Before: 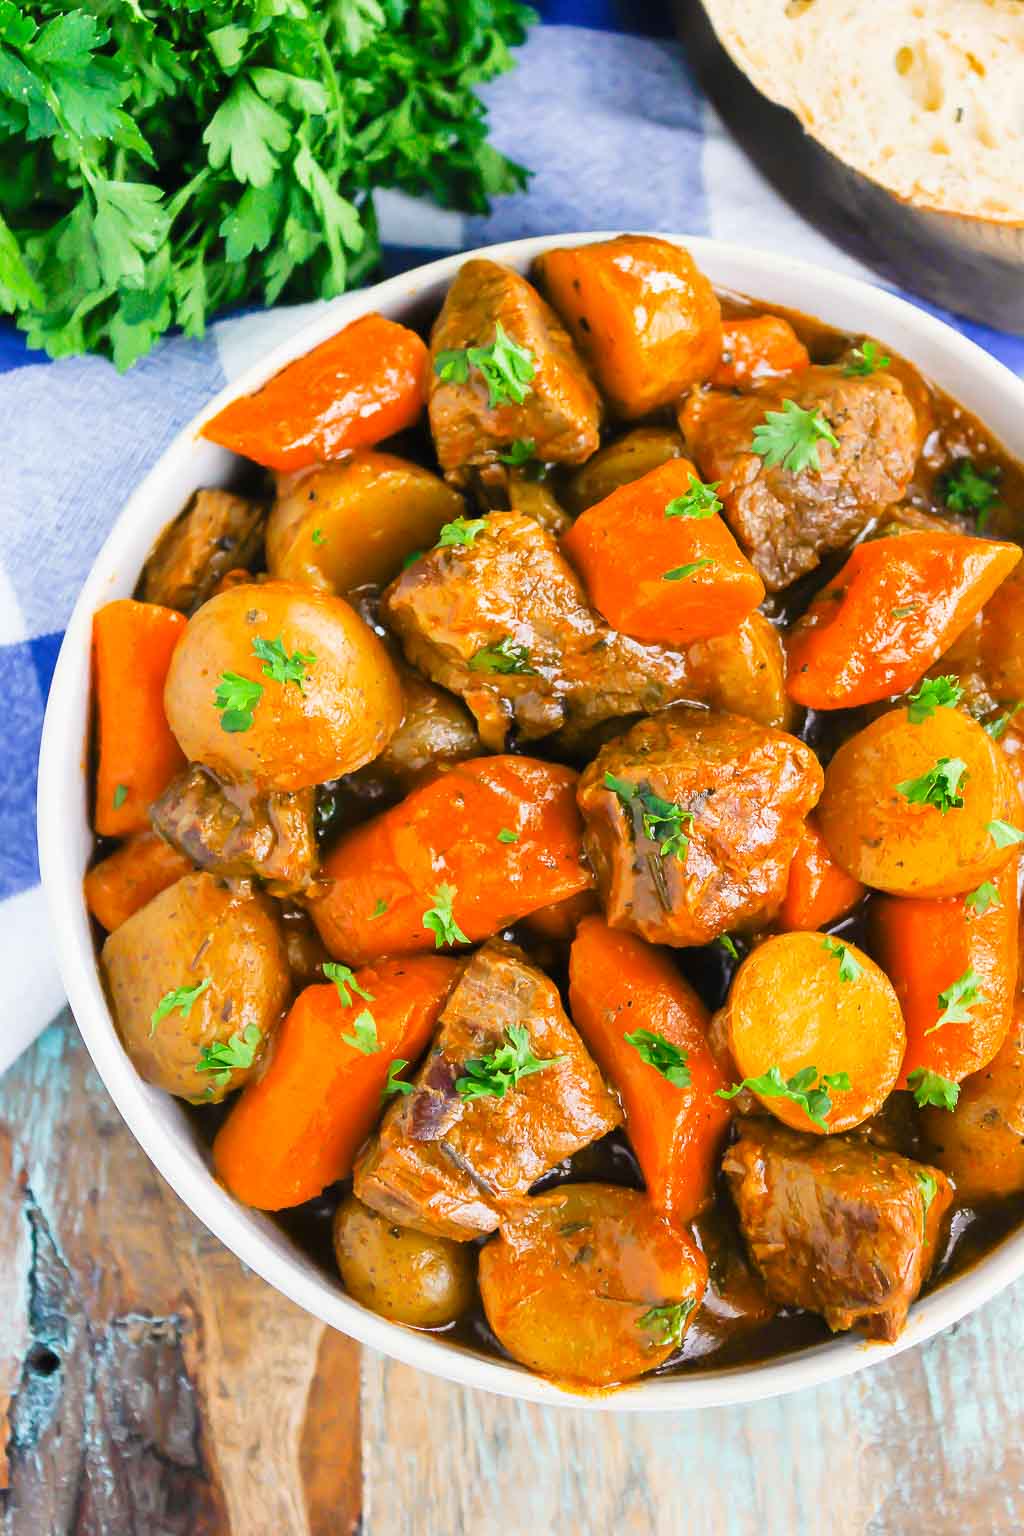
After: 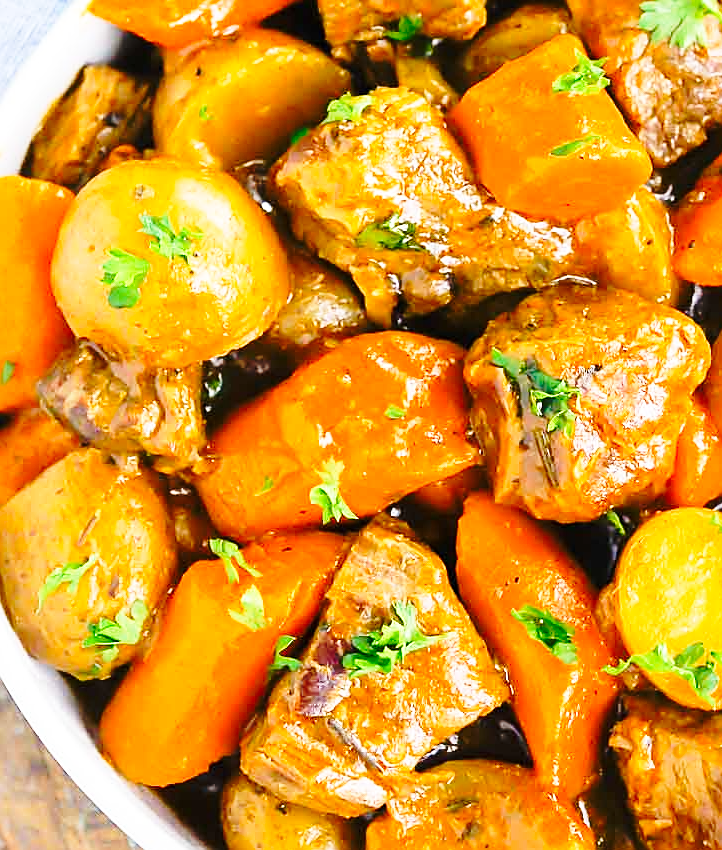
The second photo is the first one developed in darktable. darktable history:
exposure: compensate highlight preservation false
base curve: curves: ch0 [(0, 0) (0.036, 0.037) (0.121, 0.228) (0.46, 0.76) (0.859, 0.983) (1, 1)], preserve colors none
white balance: emerald 1
sharpen: on, module defaults
crop: left 11.123%, top 27.61%, right 18.3%, bottom 17.034%
